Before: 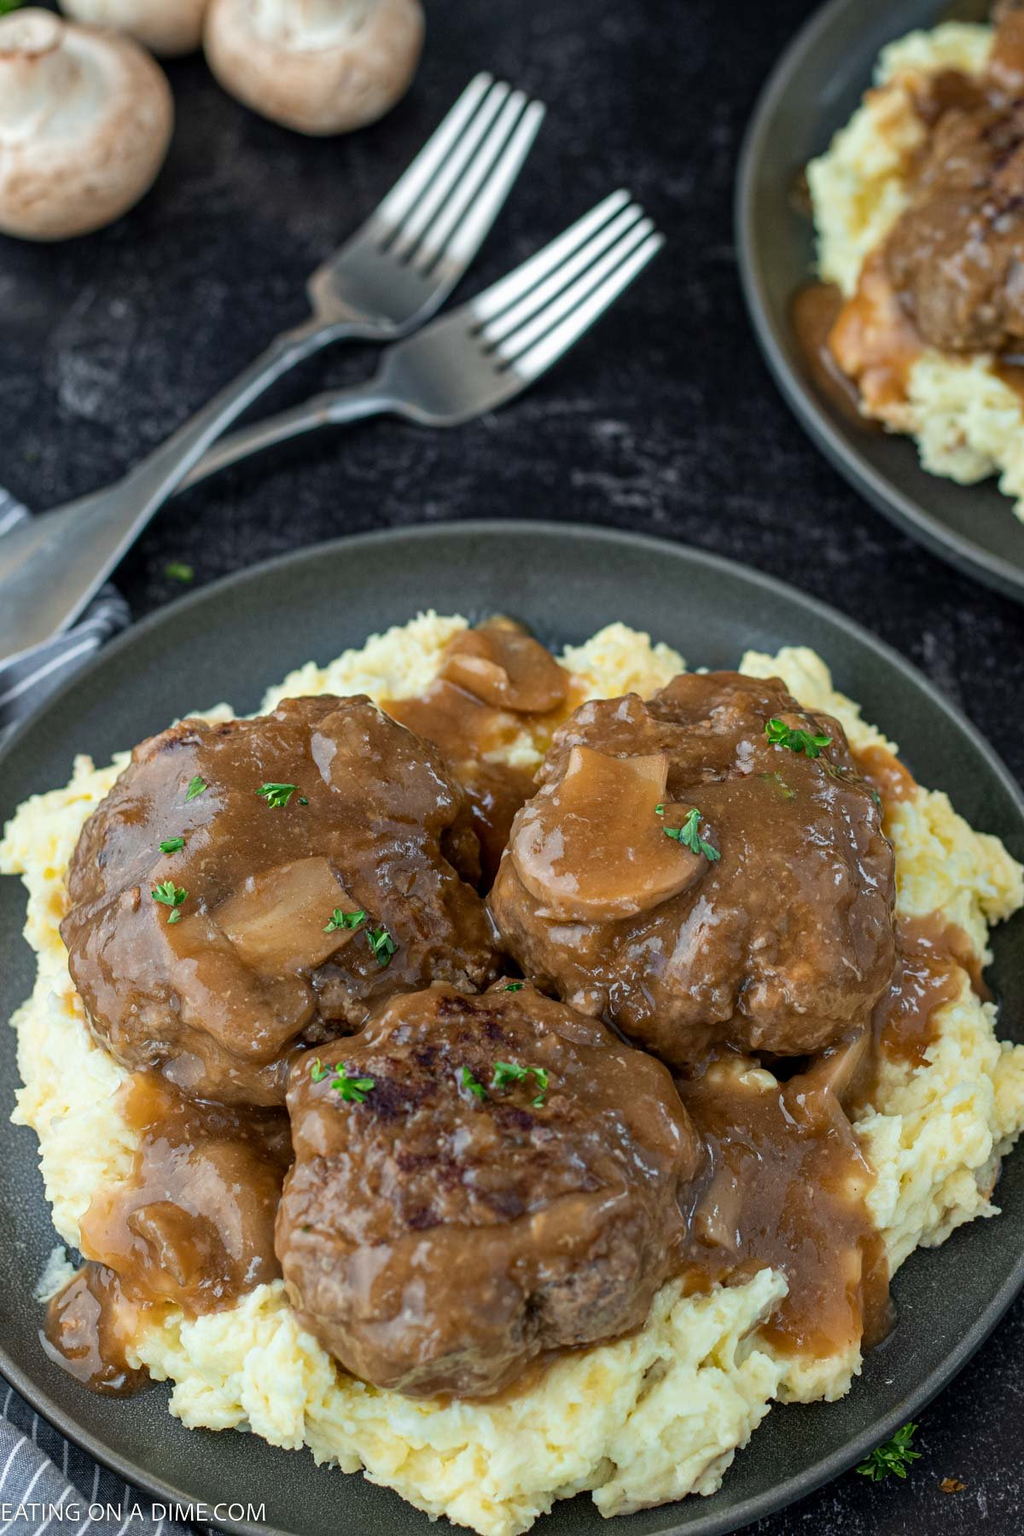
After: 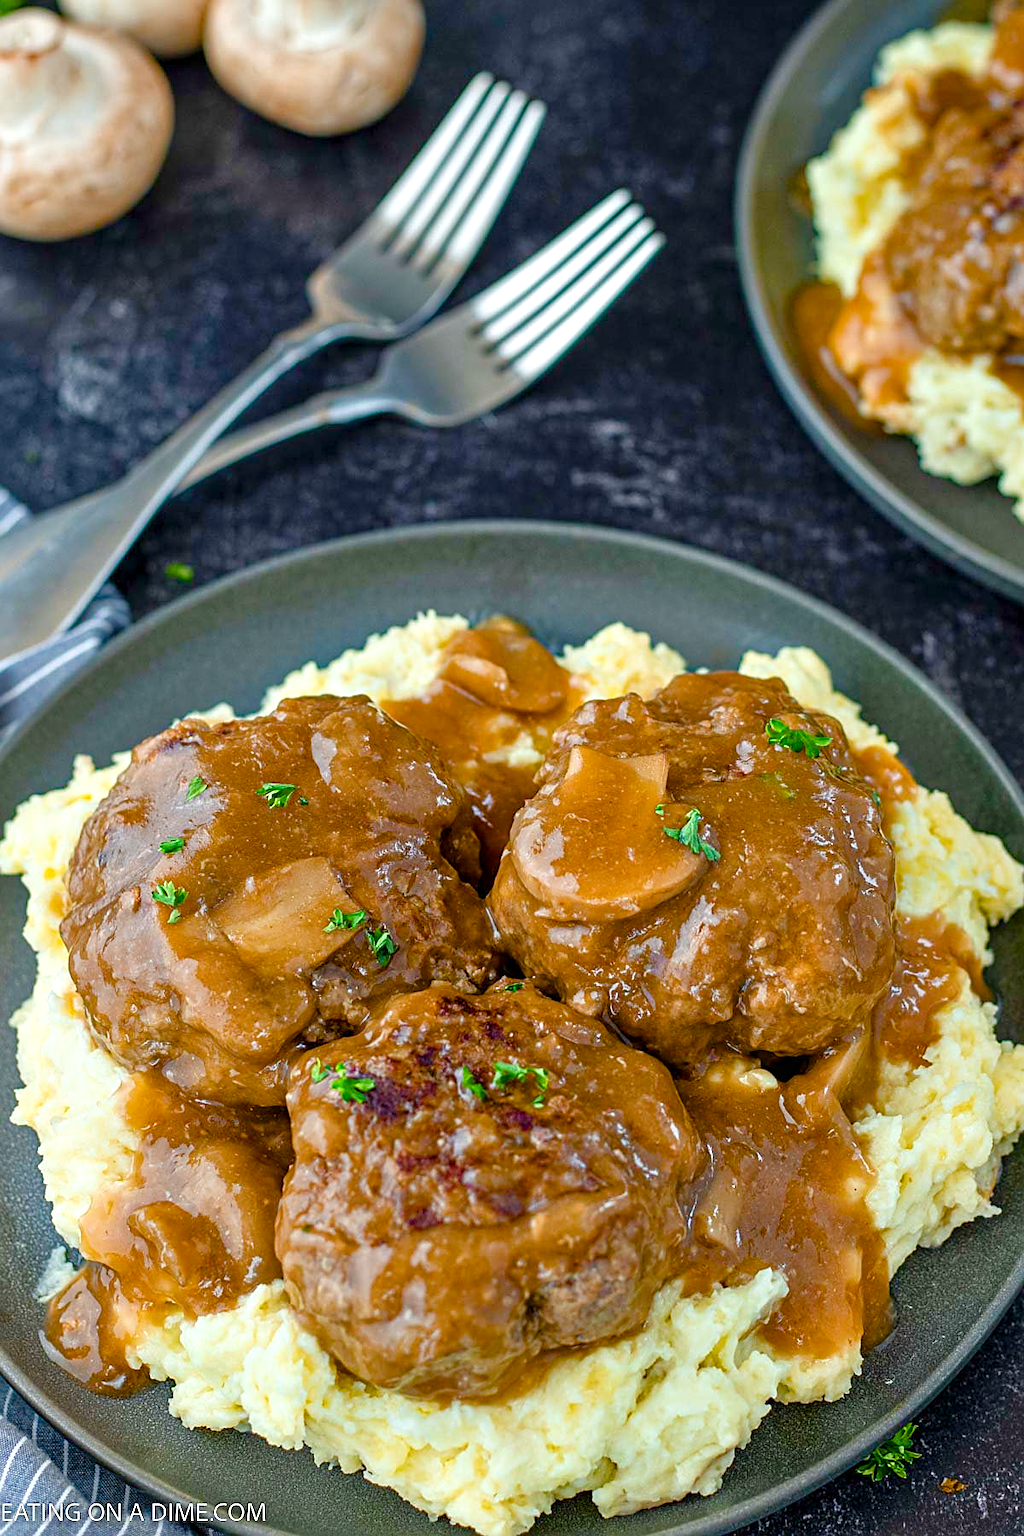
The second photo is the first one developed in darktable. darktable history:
tone equalizer: -8 EV 1.03 EV, -7 EV 1.02 EV, -6 EV 1.01 EV, -5 EV 0.972 EV, -4 EV 1.03 EV, -3 EV 0.753 EV, -2 EV 0.492 EV, -1 EV 0.264 EV, mask exposure compensation -0.505 EV
sharpen: on, module defaults
color balance rgb: linear chroma grading › shadows 9.356%, linear chroma grading › highlights 9.465%, linear chroma grading › global chroma 15.232%, linear chroma grading › mid-tones 14.708%, perceptual saturation grading › global saturation 13.64%, perceptual saturation grading › highlights -30.139%, perceptual saturation grading › shadows 51.692%
